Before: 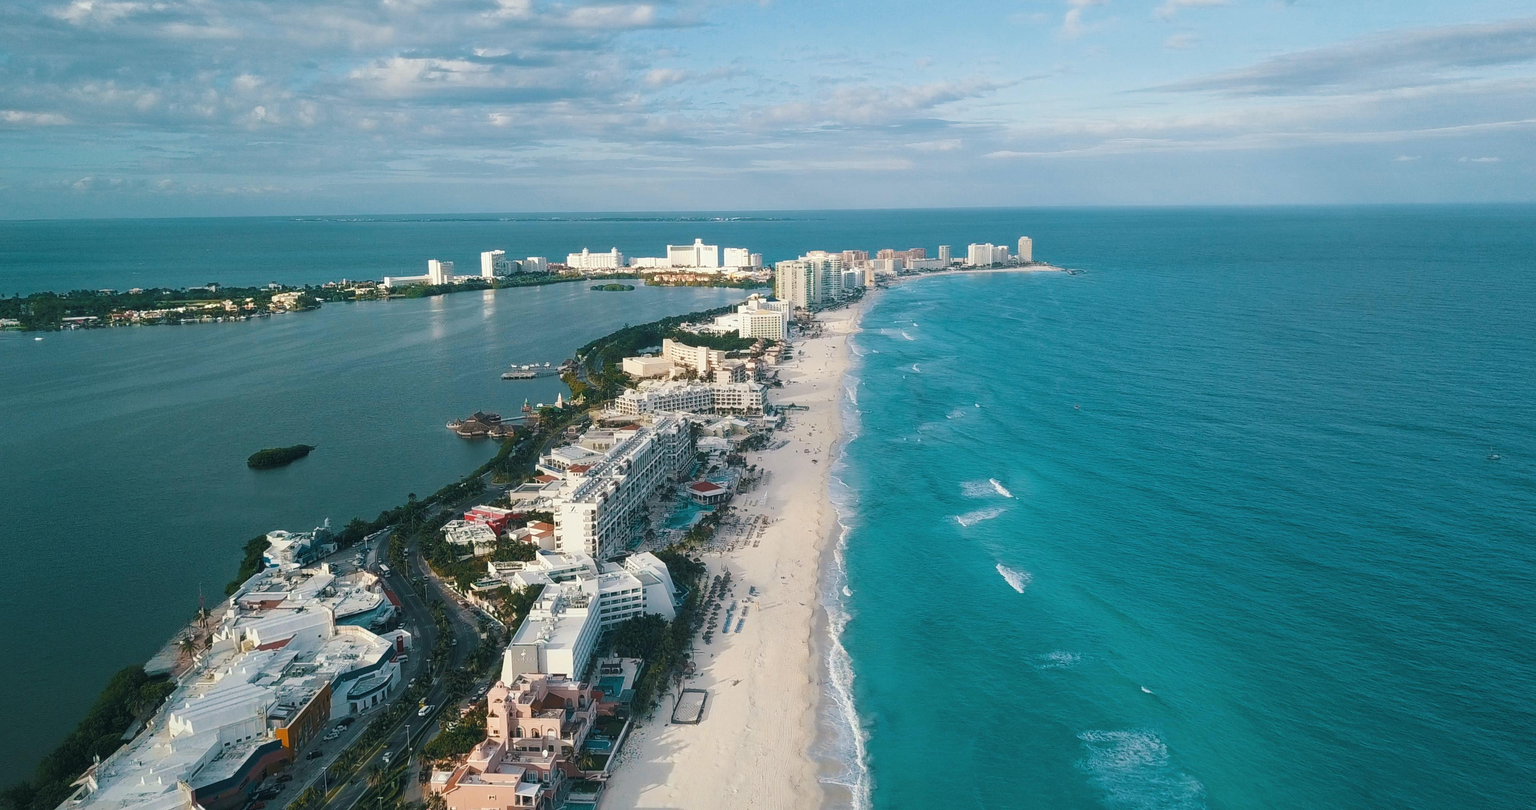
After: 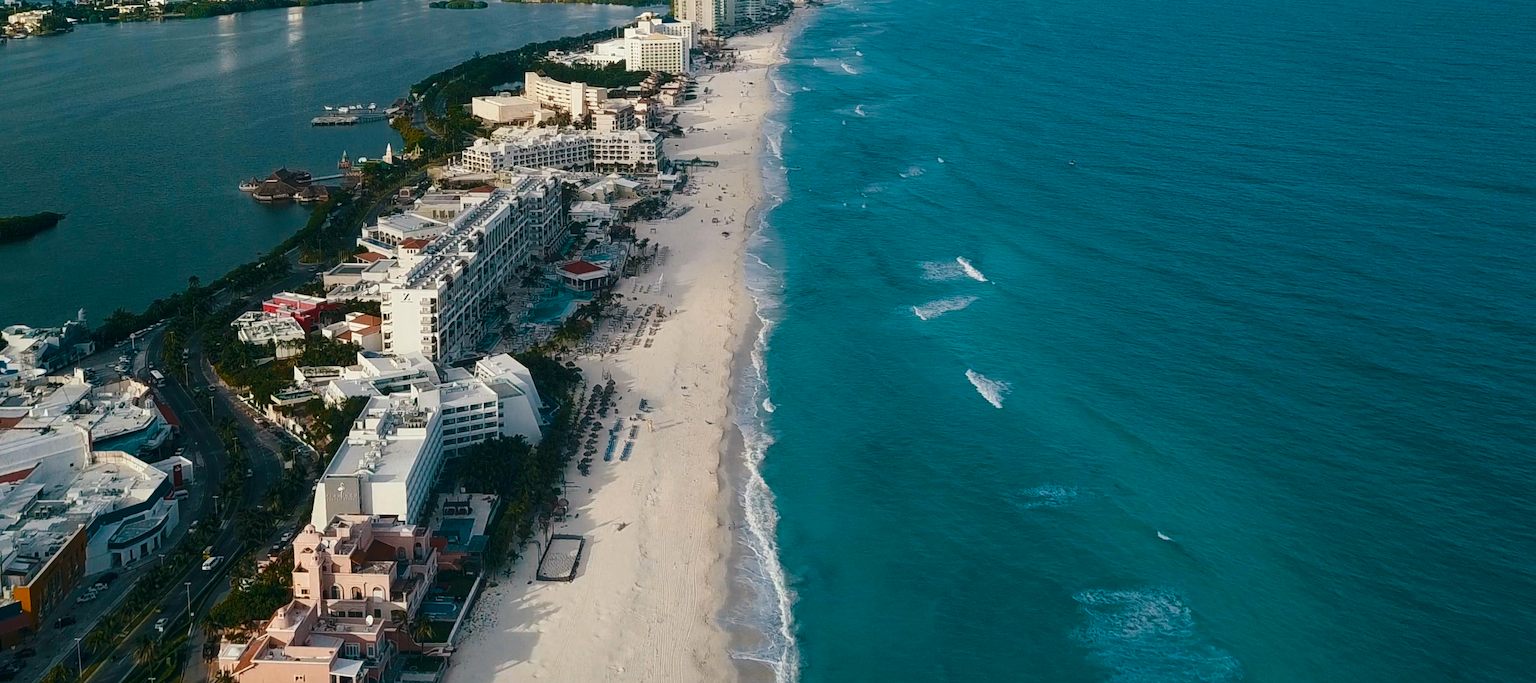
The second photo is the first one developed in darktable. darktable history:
crop and rotate: left 17.299%, top 35.115%, right 7.015%, bottom 1.024%
color zones: curves: ch0 [(0, 0.465) (0.092, 0.596) (0.289, 0.464) (0.429, 0.453) (0.571, 0.464) (0.714, 0.455) (0.857, 0.462) (1, 0.465)]
contrast brightness saturation: brightness -0.2, saturation 0.08
